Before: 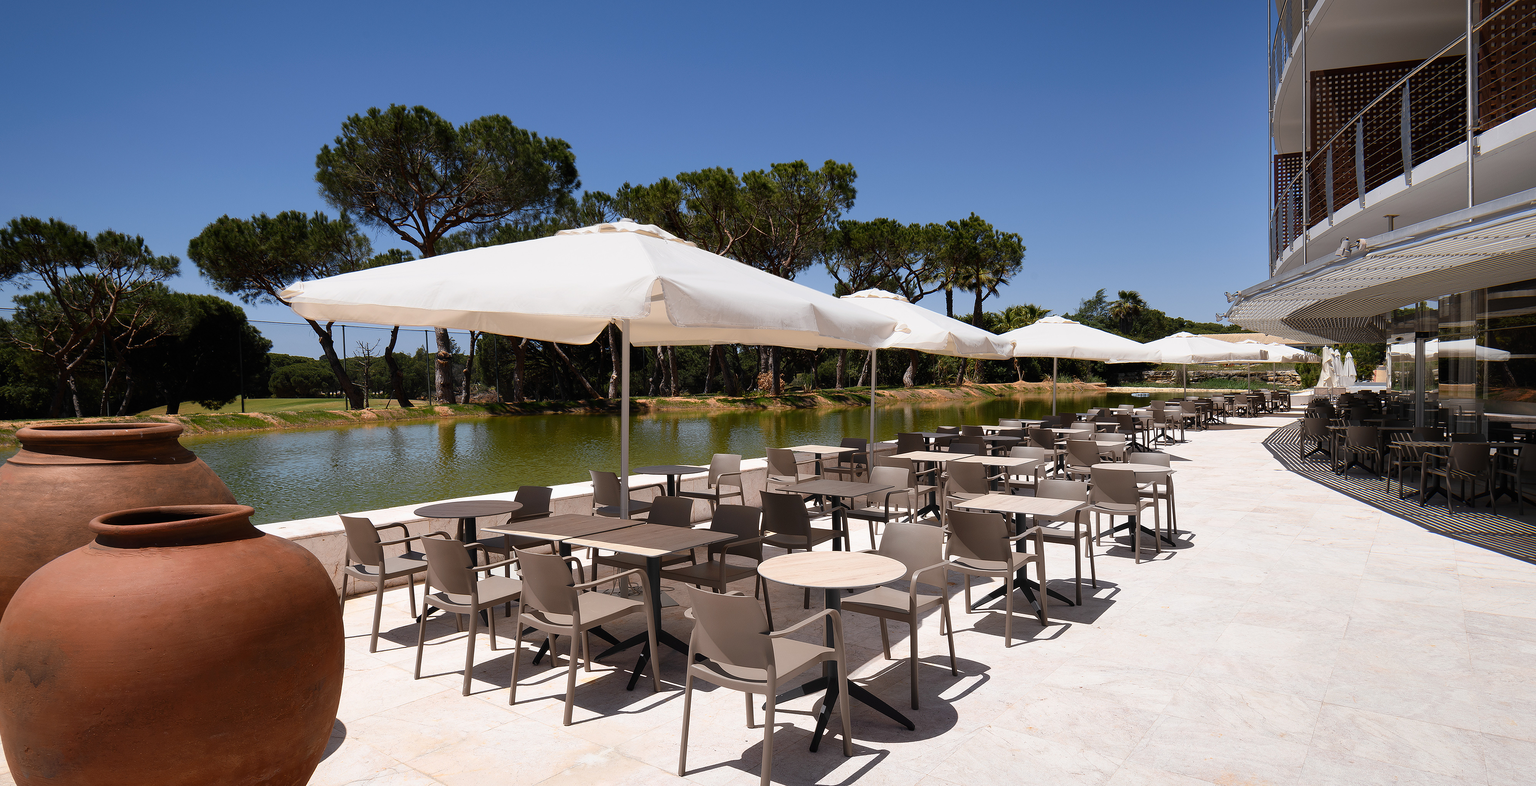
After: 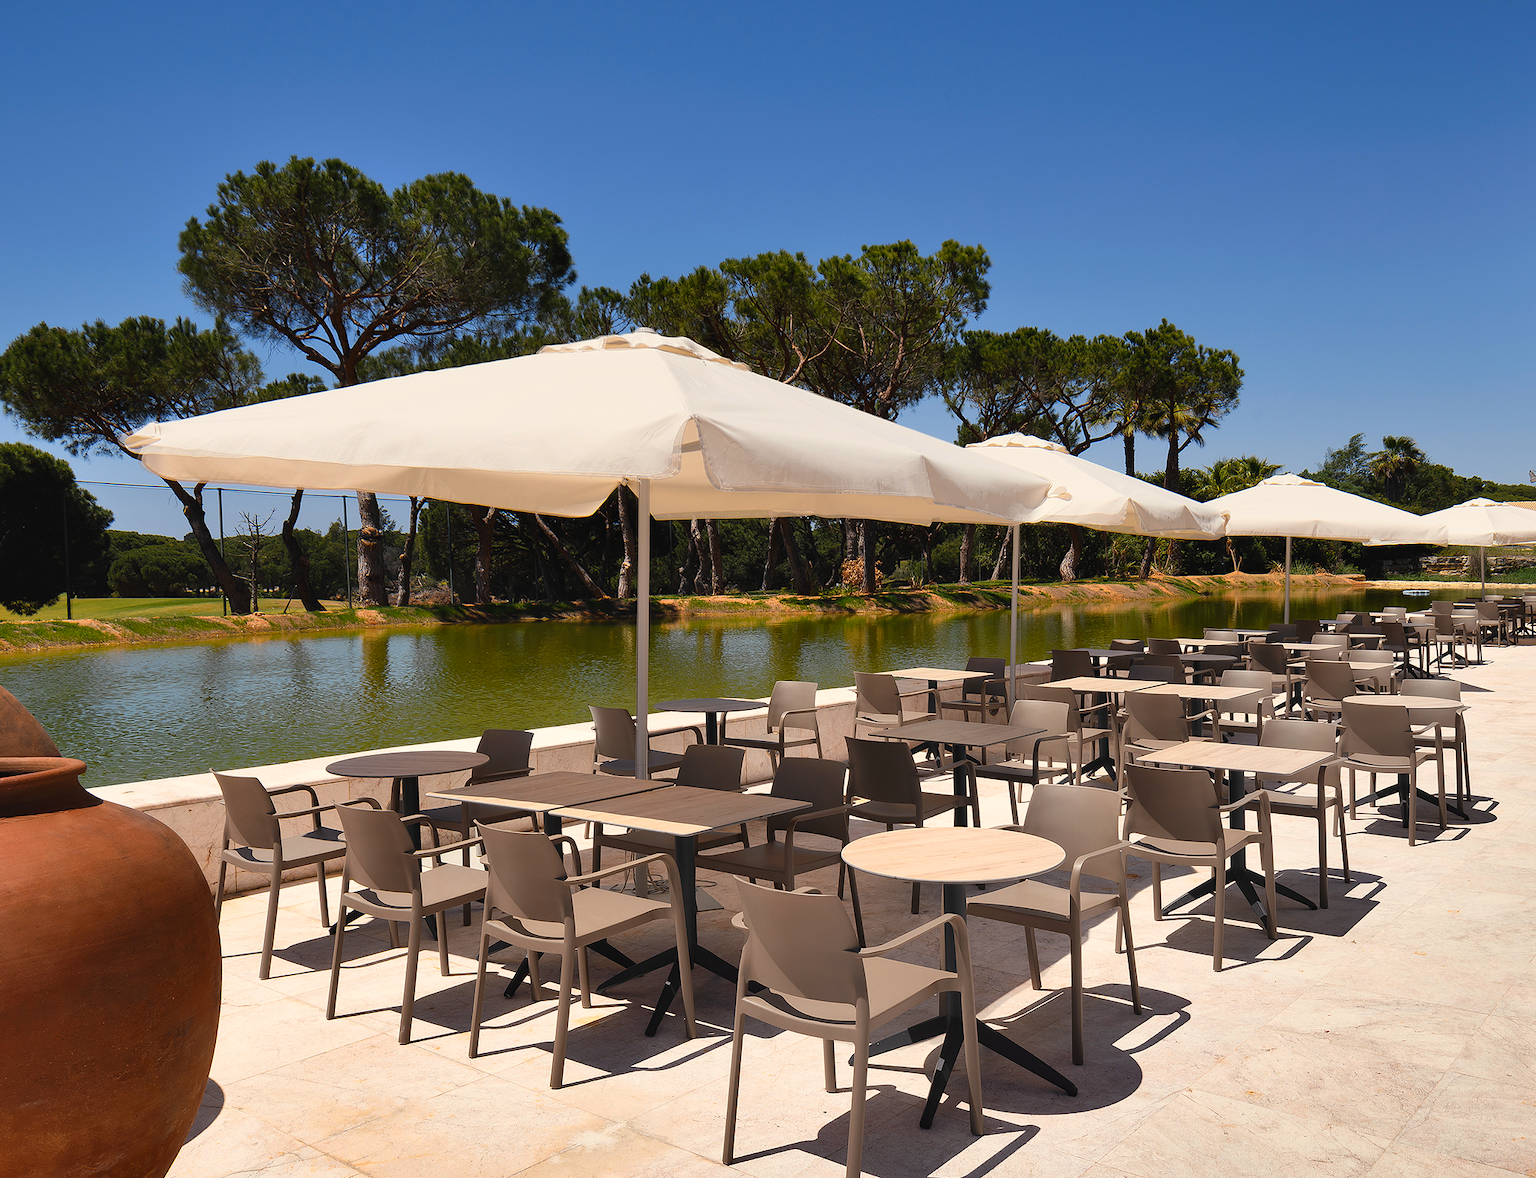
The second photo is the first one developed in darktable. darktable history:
crop and rotate: left 12.873%, right 20.478%
shadows and highlights: soften with gaussian
color balance rgb: highlights gain › chroma 3.065%, highlights gain › hue 76.17°, global offset › luminance 0.246%, linear chroma grading › shadows -8.436%, linear chroma grading › global chroma 9.917%, perceptual saturation grading › global saturation 10.277%, global vibrance 20%
